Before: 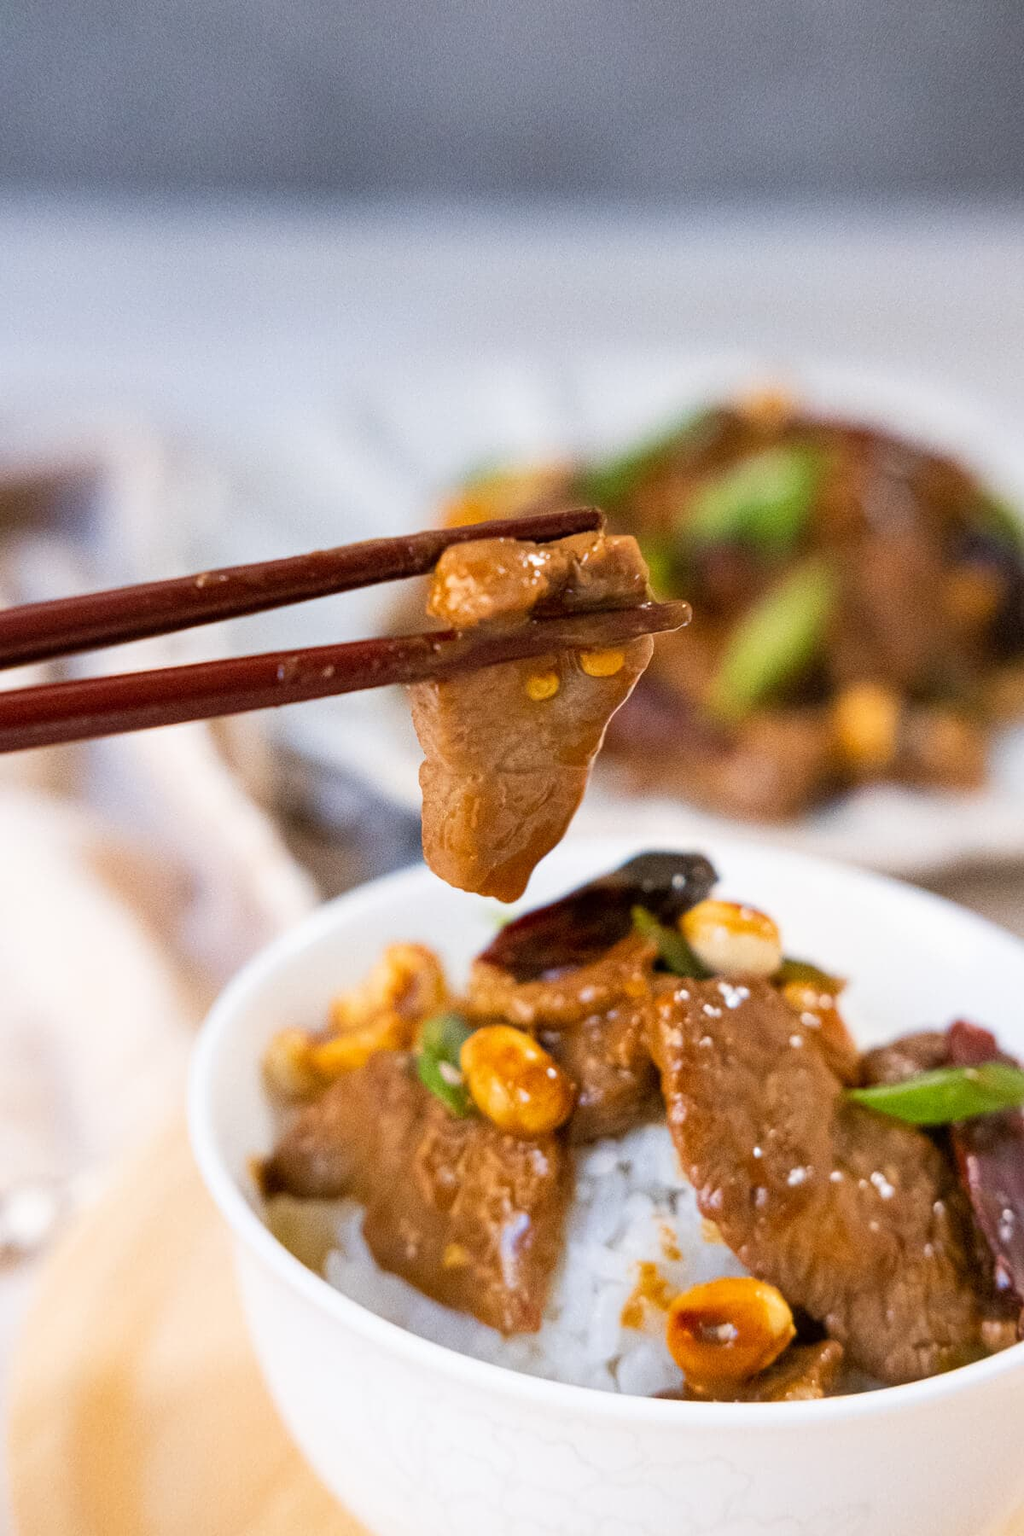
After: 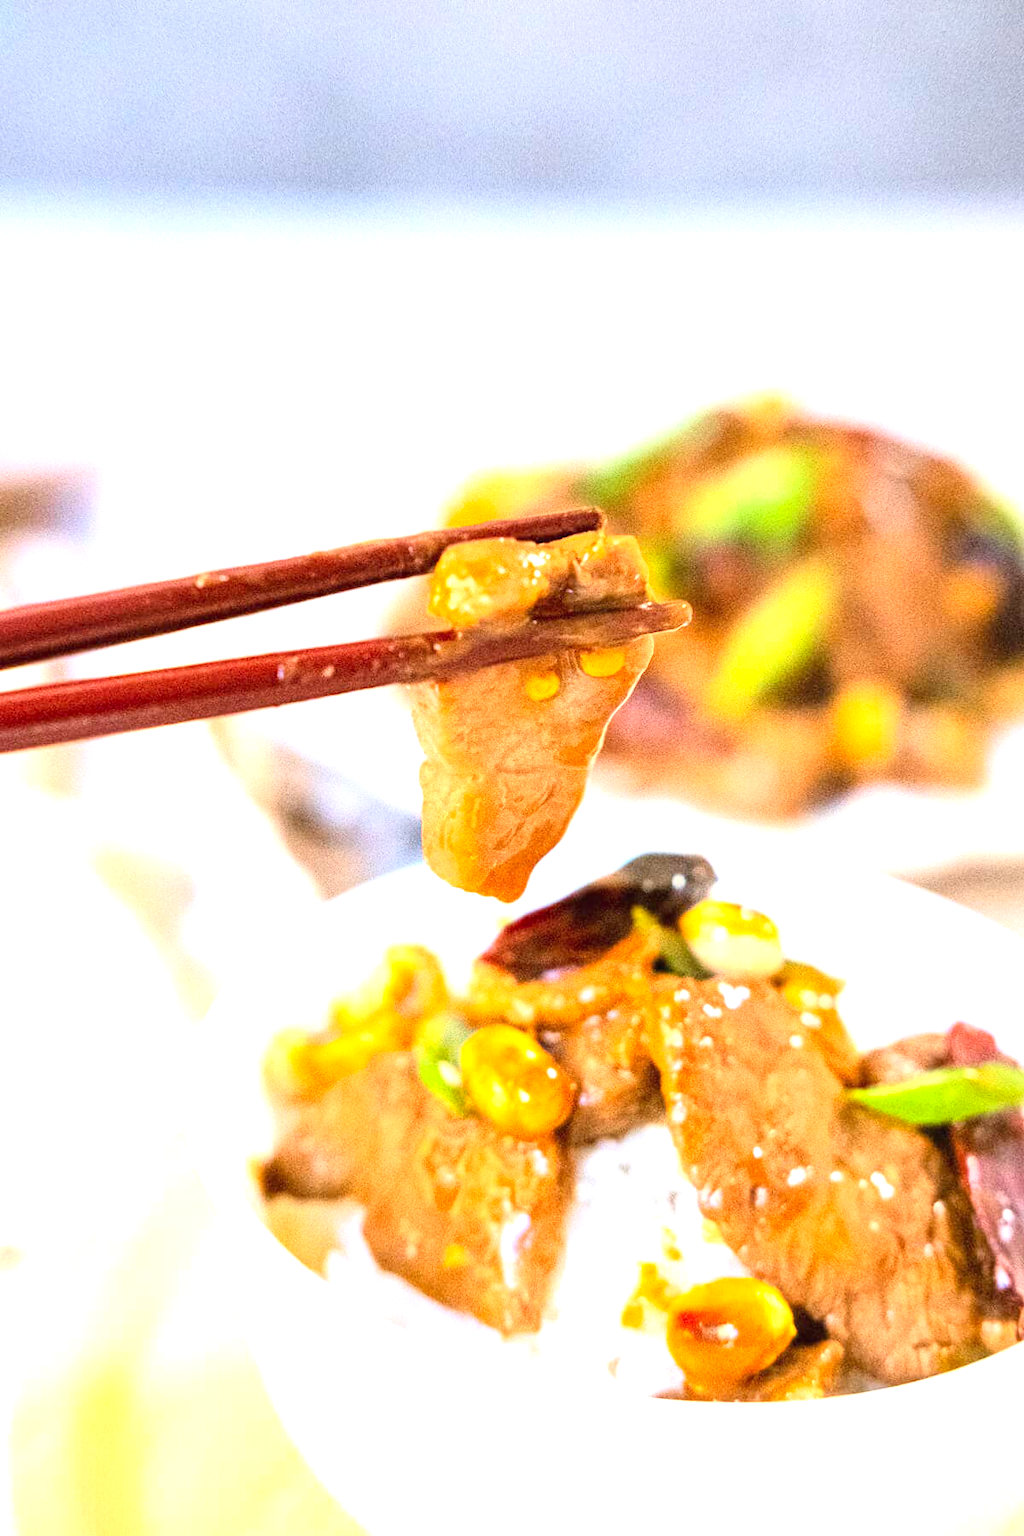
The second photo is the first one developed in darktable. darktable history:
exposure: black level correction 0, exposure 1.458 EV, compensate exposure bias true, compensate highlight preservation false
contrast brightness saturation: contrast 0.2, brightness 0.165, saturation 0.219
